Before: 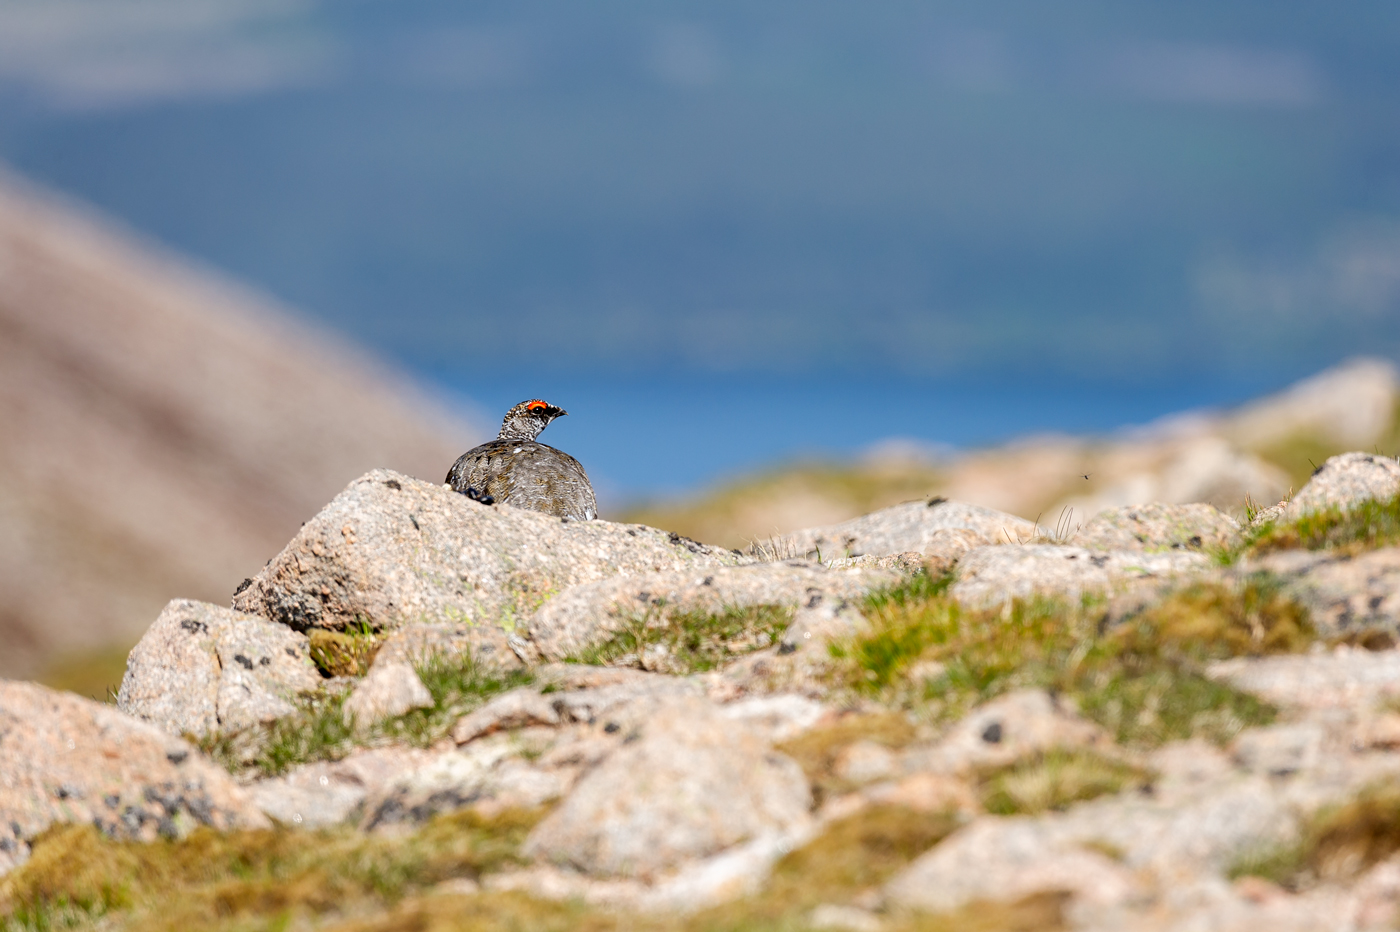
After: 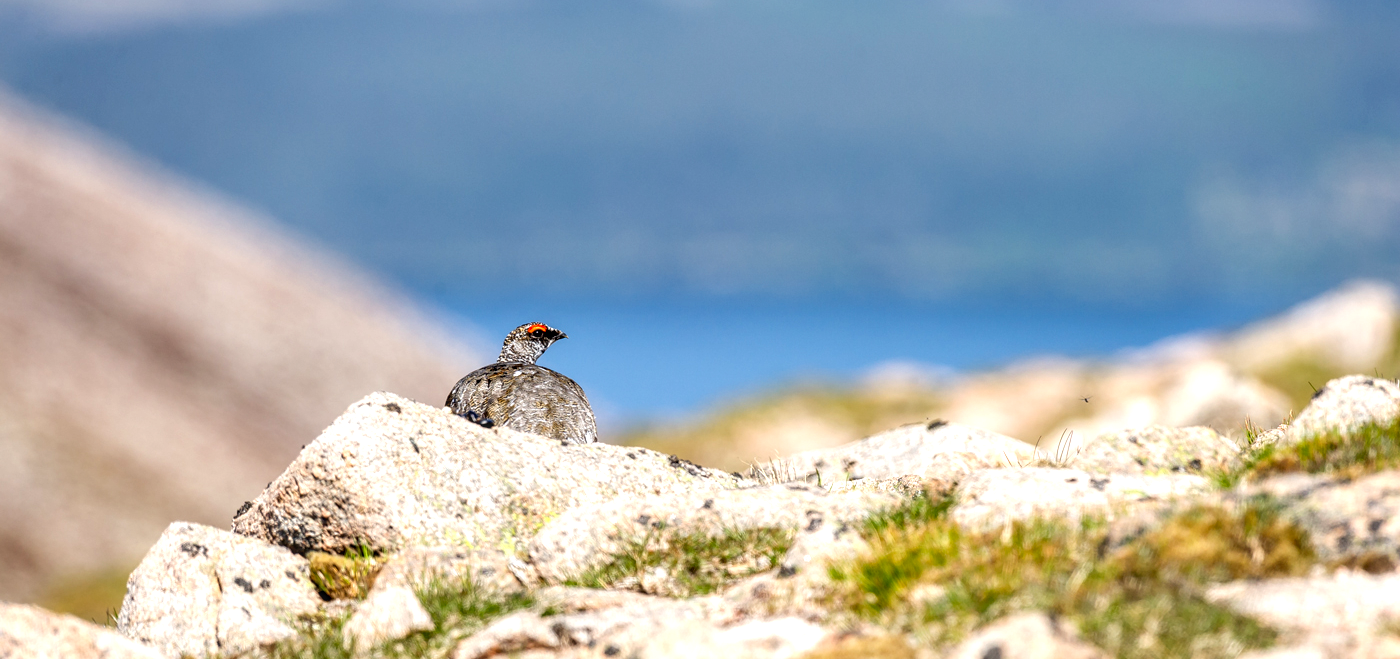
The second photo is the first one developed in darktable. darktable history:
exposure: black level correction 0, exposure 0.5 EV, compensate highlight preservation false
crop and rotate: top 8.293%, bottom 20.996%
local contrast: detail 130%
